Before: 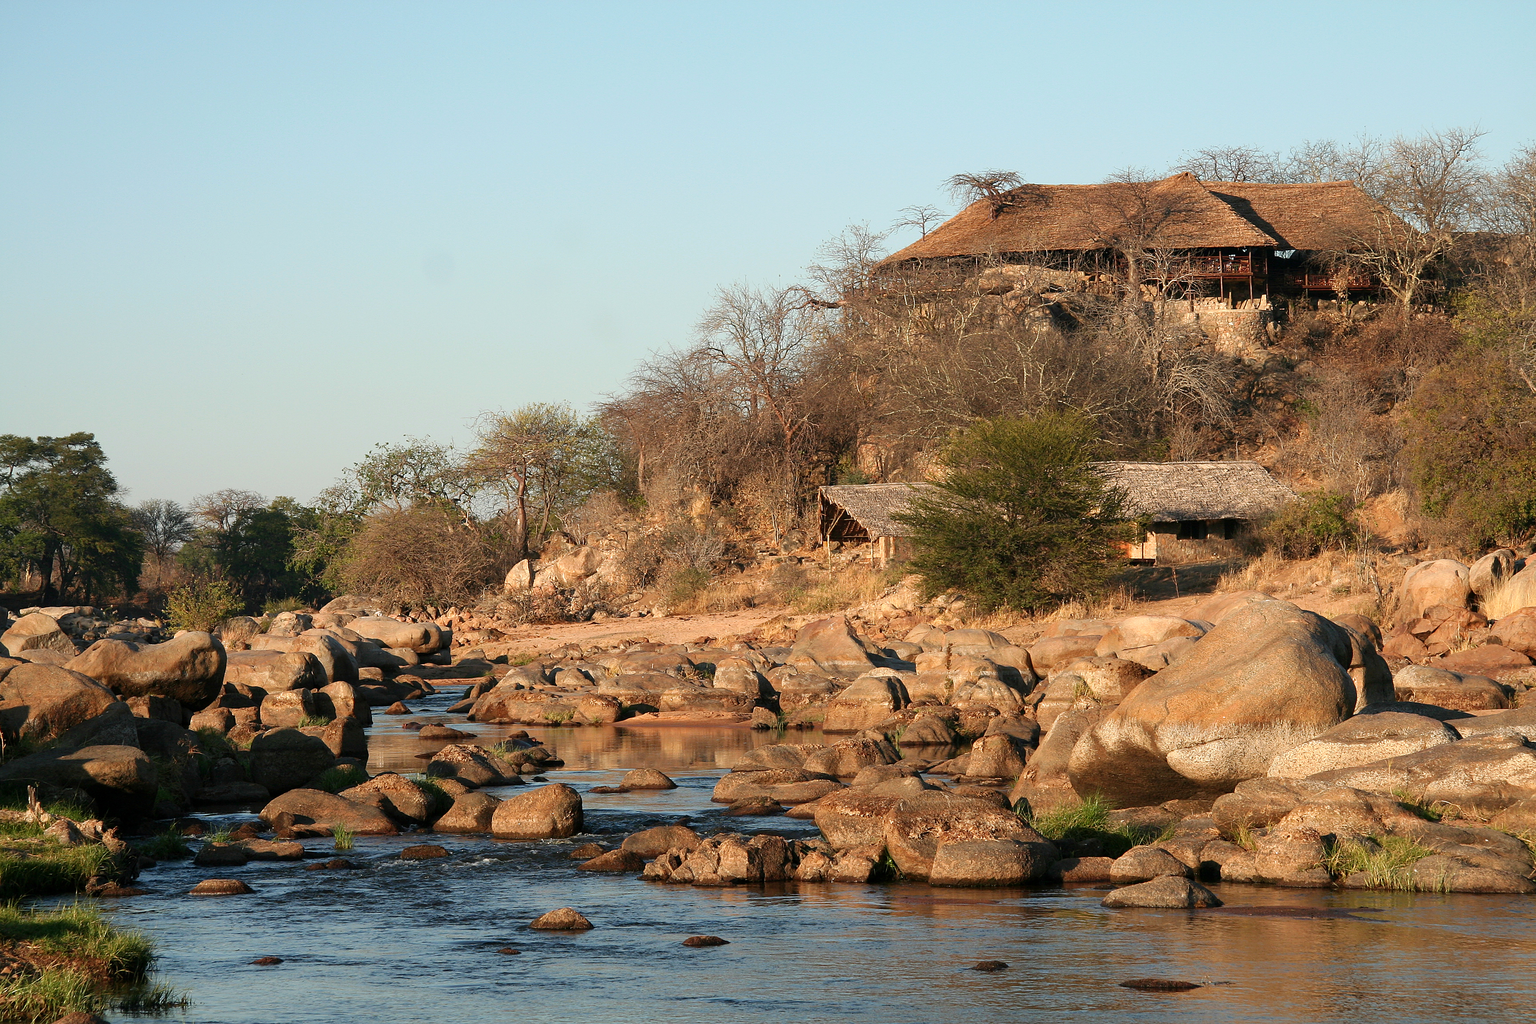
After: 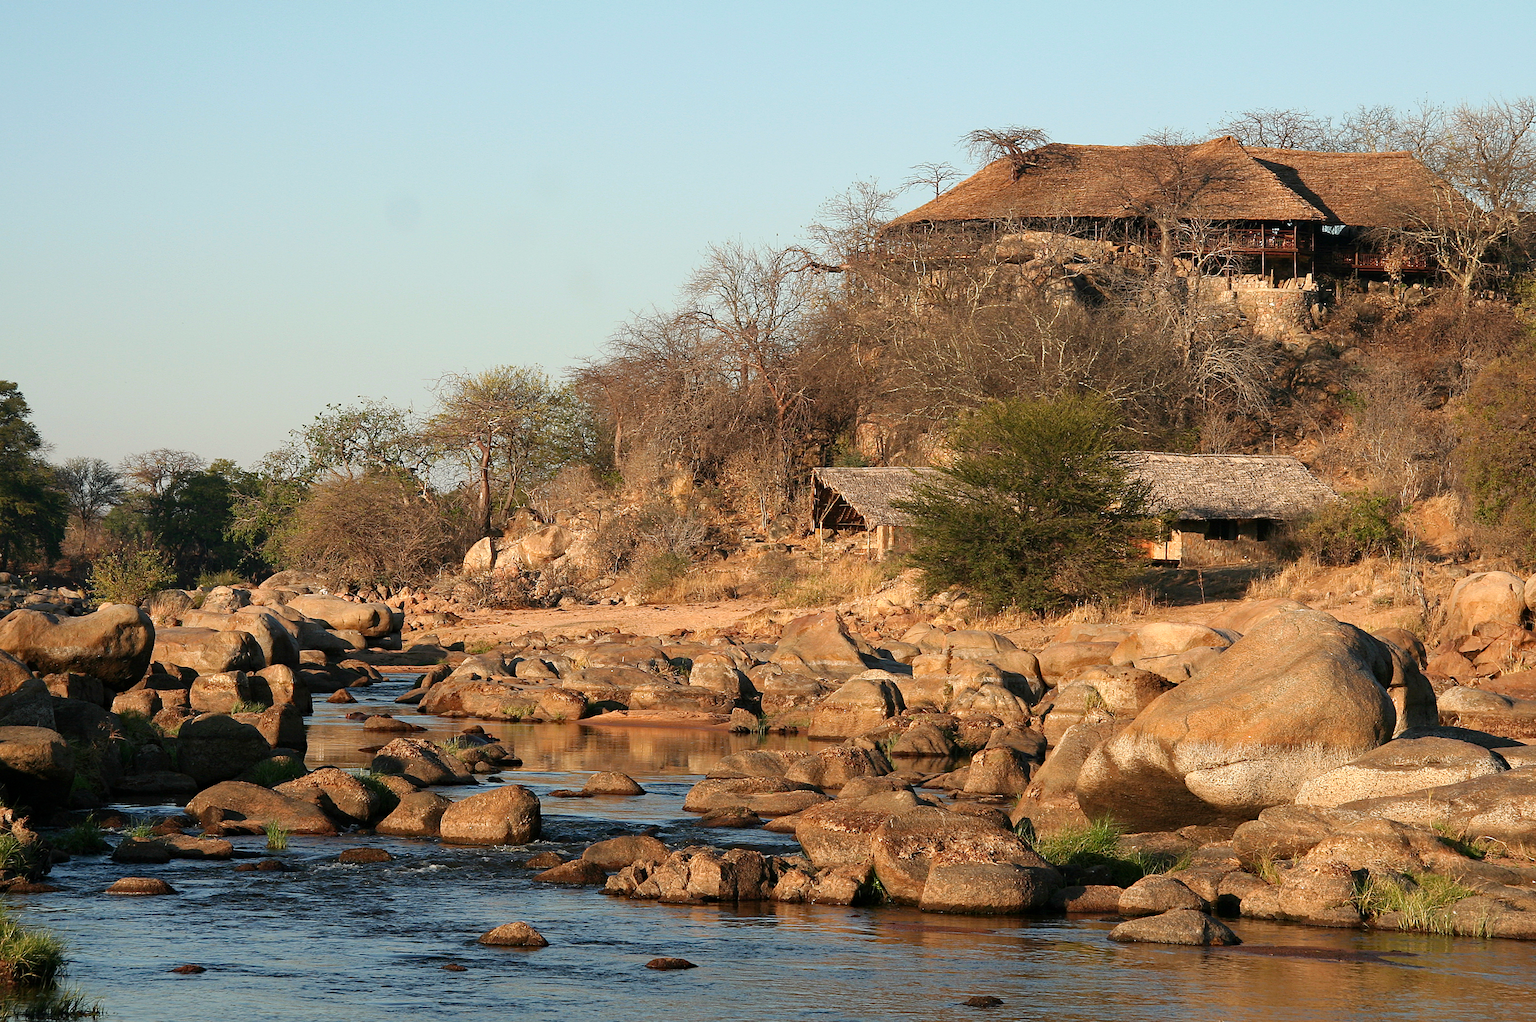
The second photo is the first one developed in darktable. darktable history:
crop and rotate: angle -1.93°, left 3.081%, top 3.979%, right 1.465%, bottom 0.731%
haze removal: strength 0.284, distance 0.248, adaptive false
